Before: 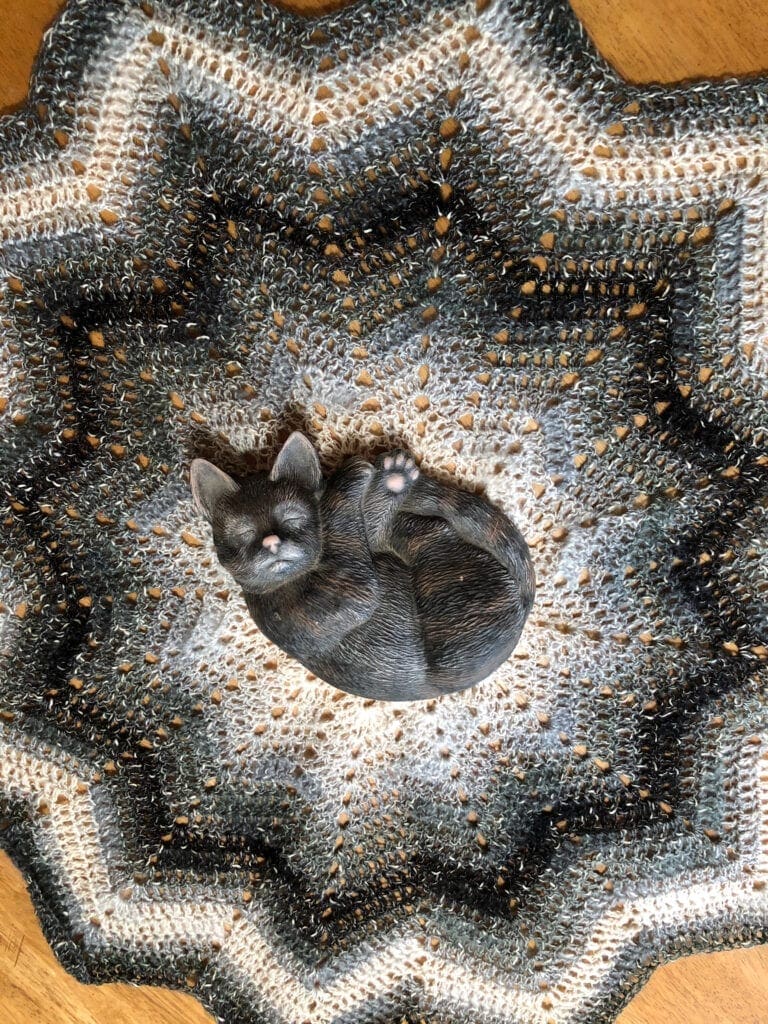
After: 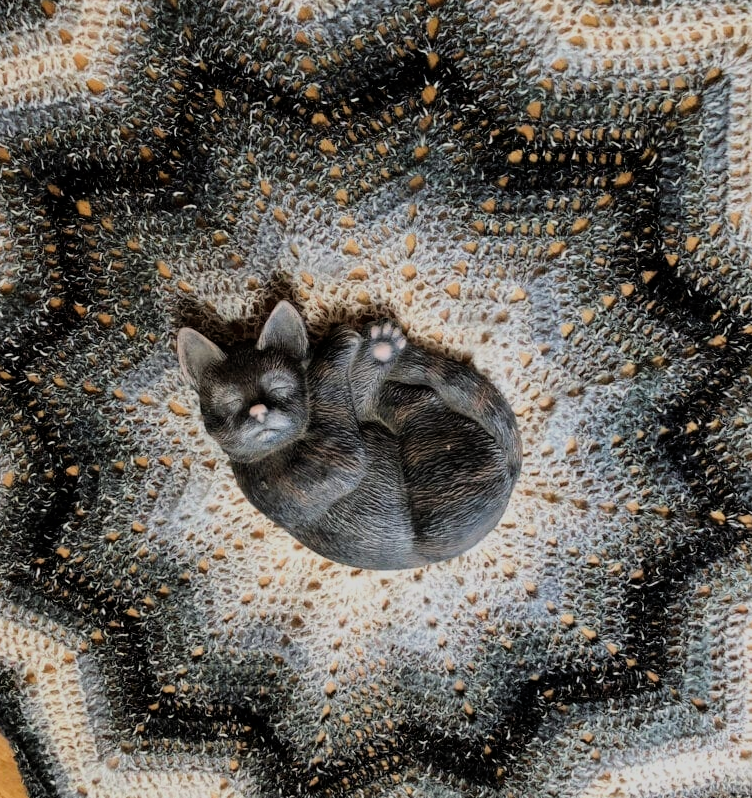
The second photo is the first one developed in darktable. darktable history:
color zones: curves: ch0 [(0, 0.5) (0.143, 0.5) (0.286, 0.5) (0.429, 0.5) (0.571, 0.5) (0.714, 0.476) (0.857, 0.5) (1, 0.5)]; ch2 [(0, 0.5) (0.143, 0.5) (0.286, 0.5) (0.429, 0.5) (0.571, 0.5) (0.714, 0.487) (0.857, 0.5) (1, 0.5)]
crop and rotate: left 1.814%, top 12.818%, right 0.25%, bottom 9.225%
filmic rgb: black relative exposure -7.65 EV, white relative exposure 4.56 EV, hardness 3.61, color science v6 (2022)
